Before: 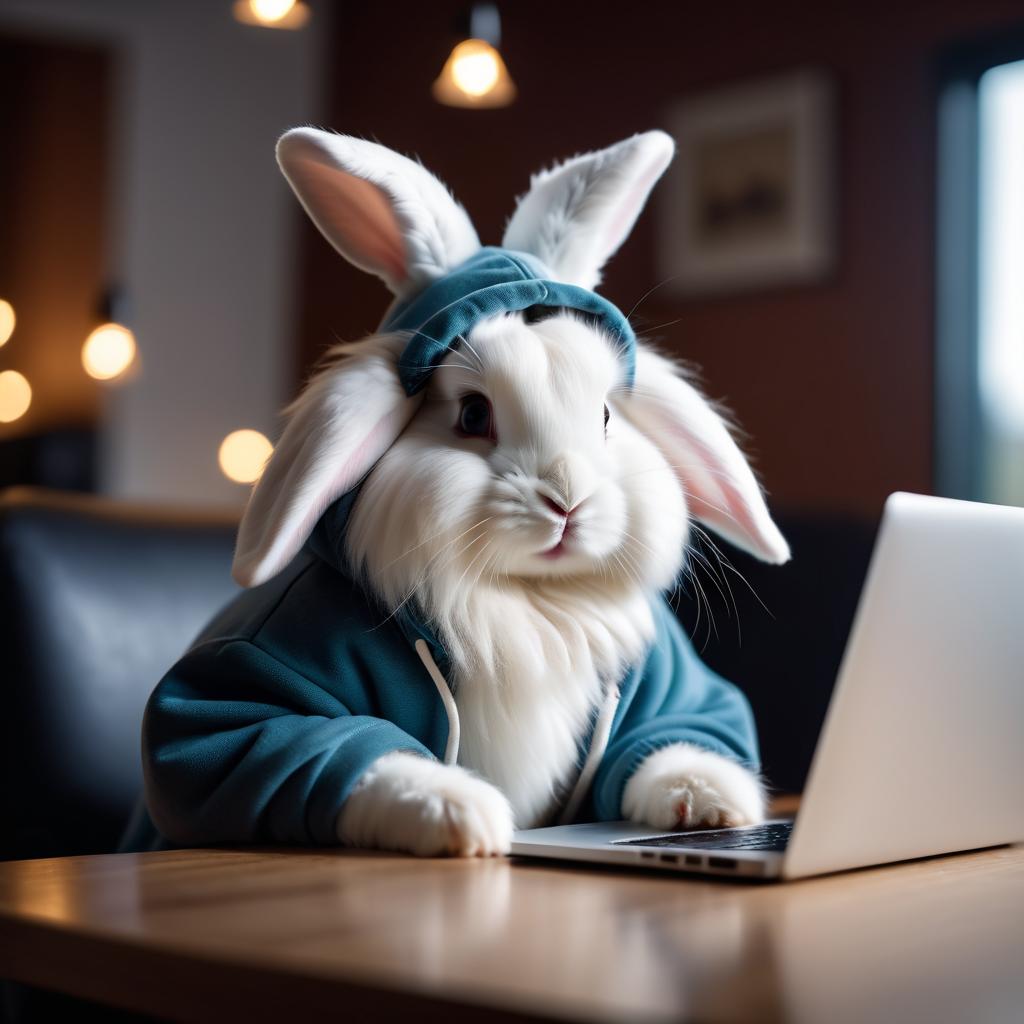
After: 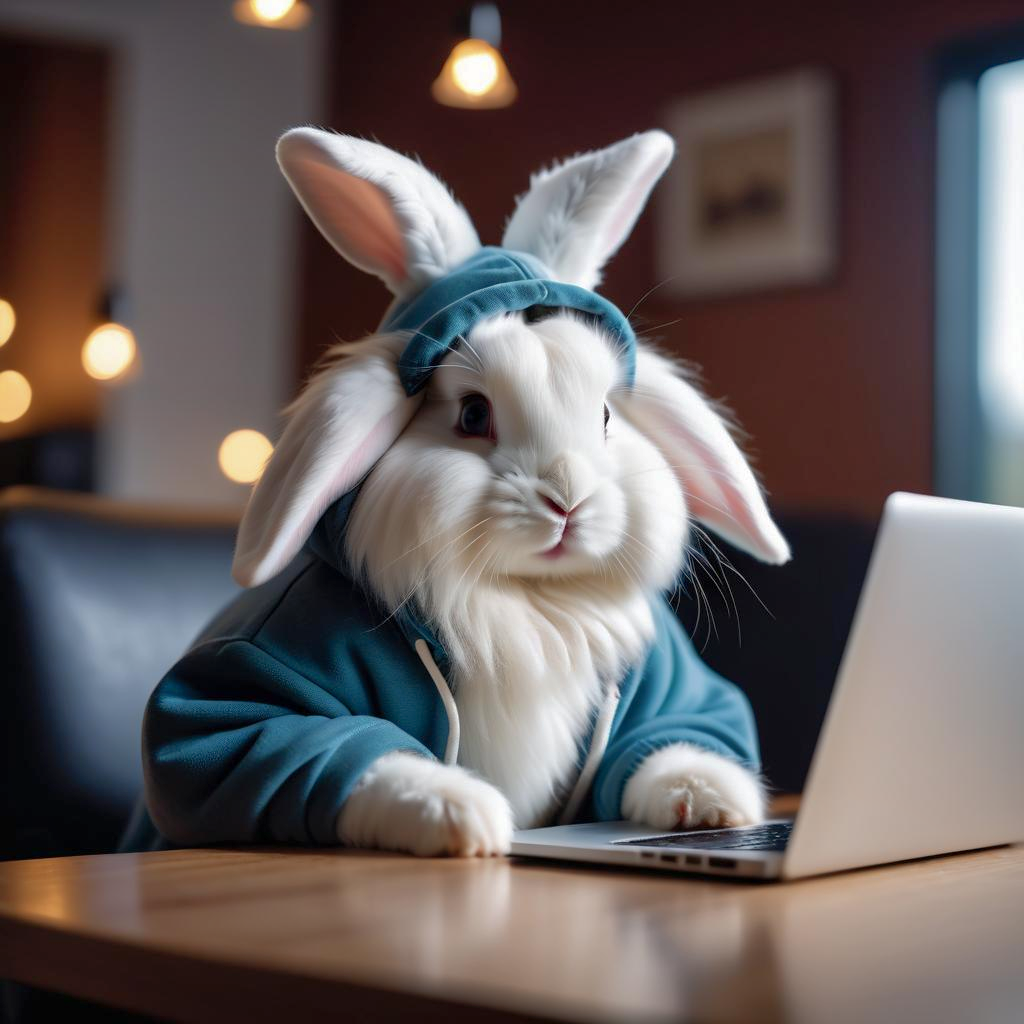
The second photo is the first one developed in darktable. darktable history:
white balance: red 1, blue 1
shadows and highlights: on, module defaults
